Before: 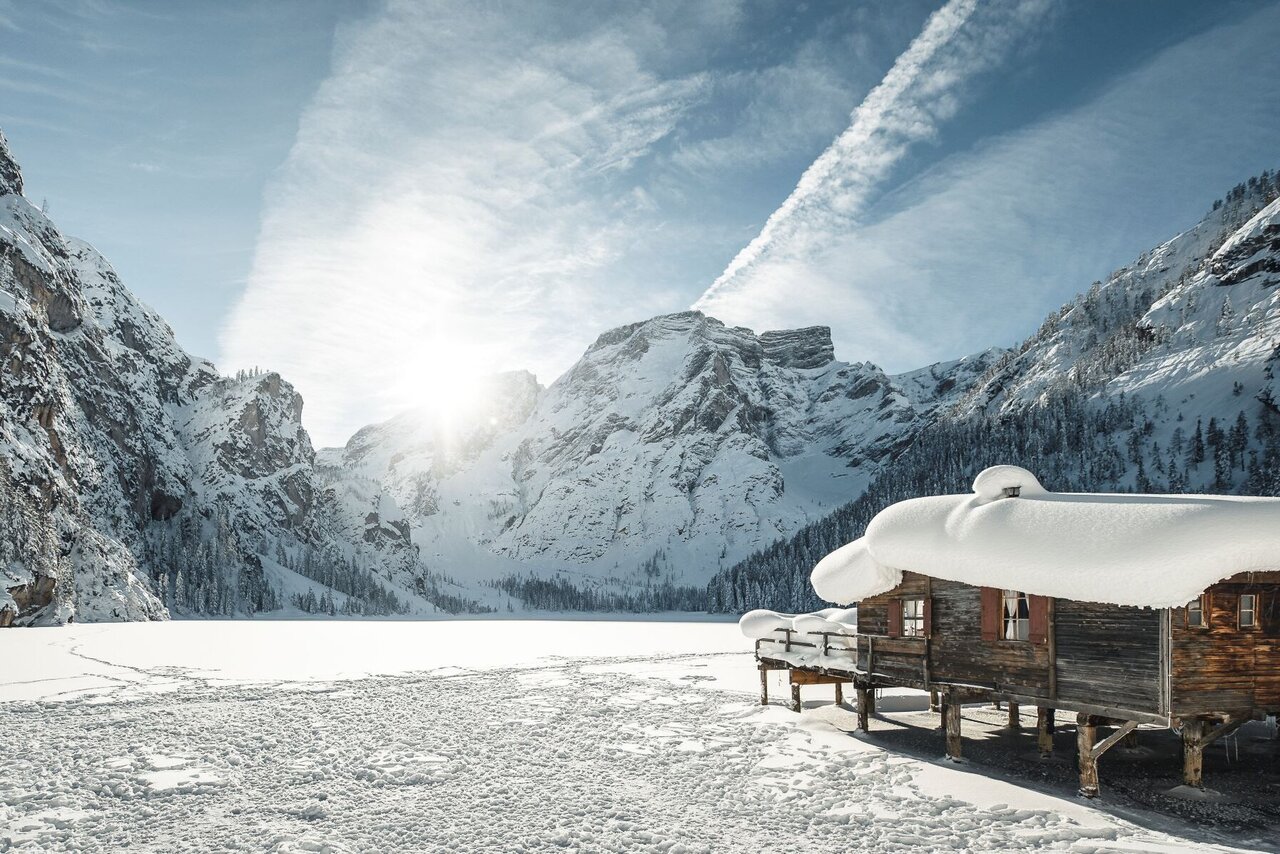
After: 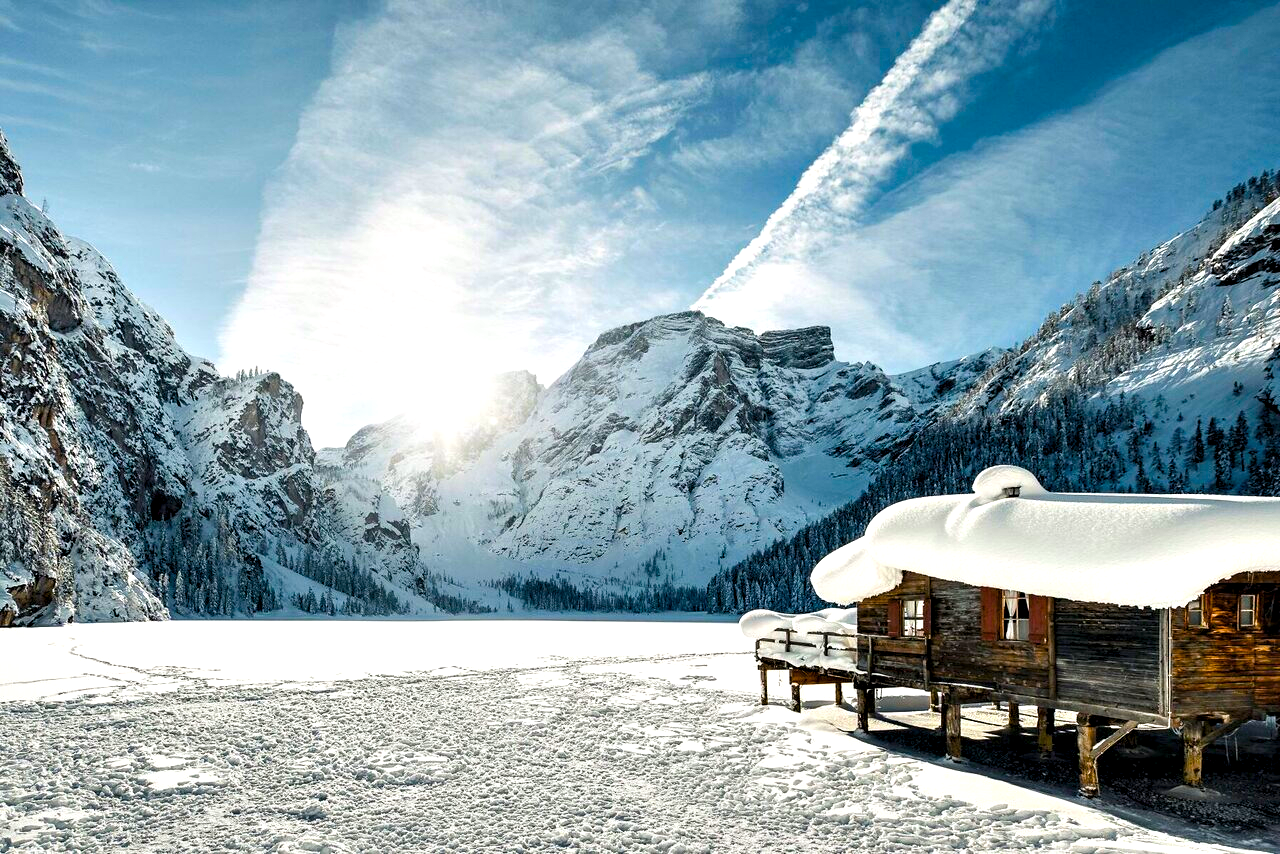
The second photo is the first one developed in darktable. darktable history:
contrast equalizer: octaves 7, y [[0.6 ×6], [0.55 ×6], [0 ×6], [0 ×6], [0 ×6]]
tone equalizer: edges refinement/feathering 500, mask exposure compensation -1.57 EV, preserve details no
color balance rgb: perceptual saturation grading › global saturation 28.232%, perceptual saturation grading › mid-tones 12.238%, perceptual saturation grading › shadows 10.211%, global vibrance 42.473%
